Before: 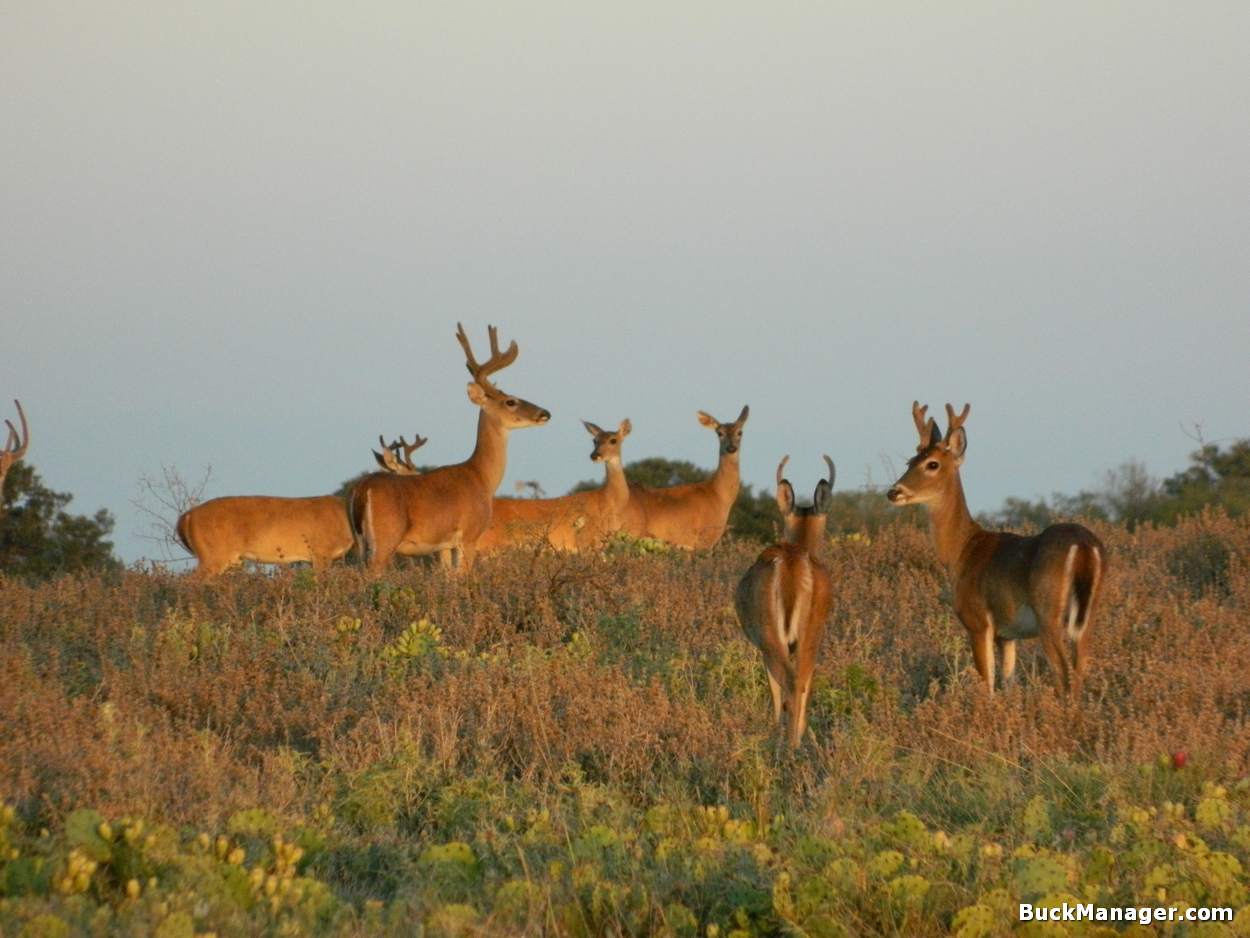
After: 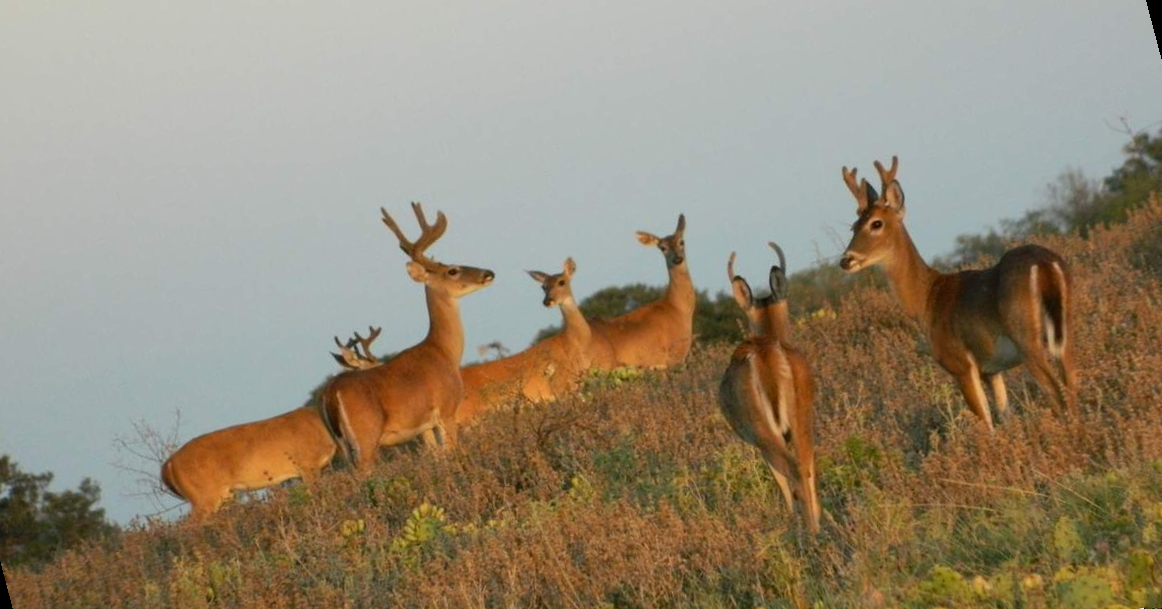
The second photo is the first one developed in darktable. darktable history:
rotate and perspective: rotation -14.8°, crop left 0.1, crop right 0.903, crop top 0.25, crop bottom 0.748
tone equalizer: on, module defaults
